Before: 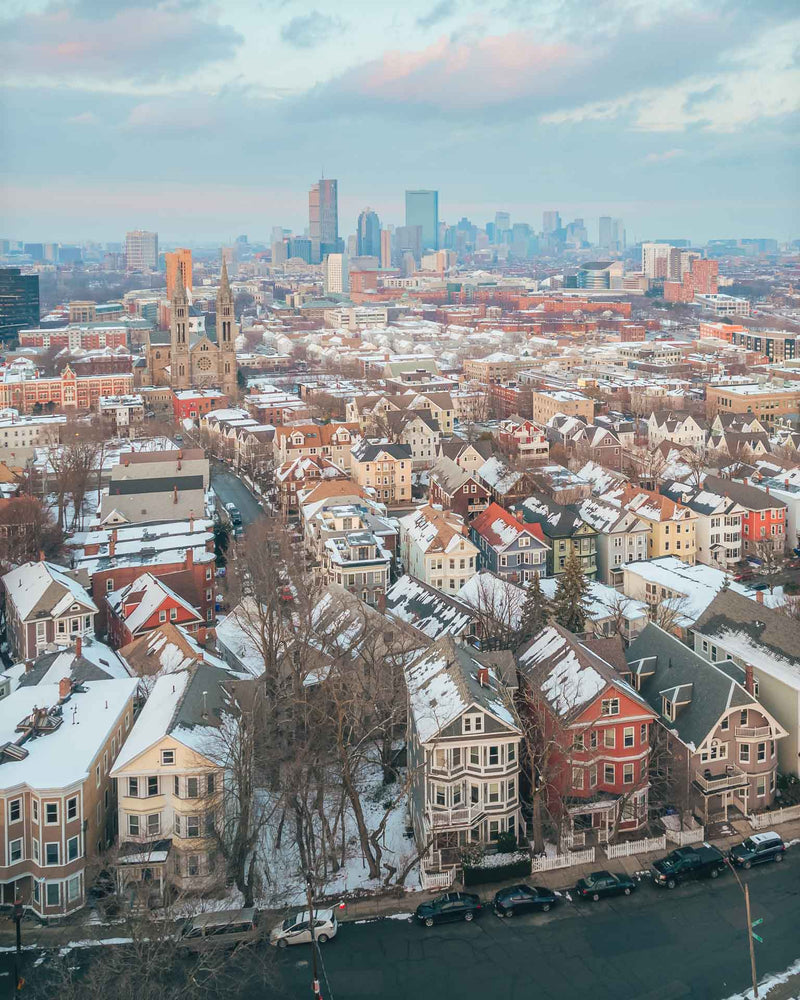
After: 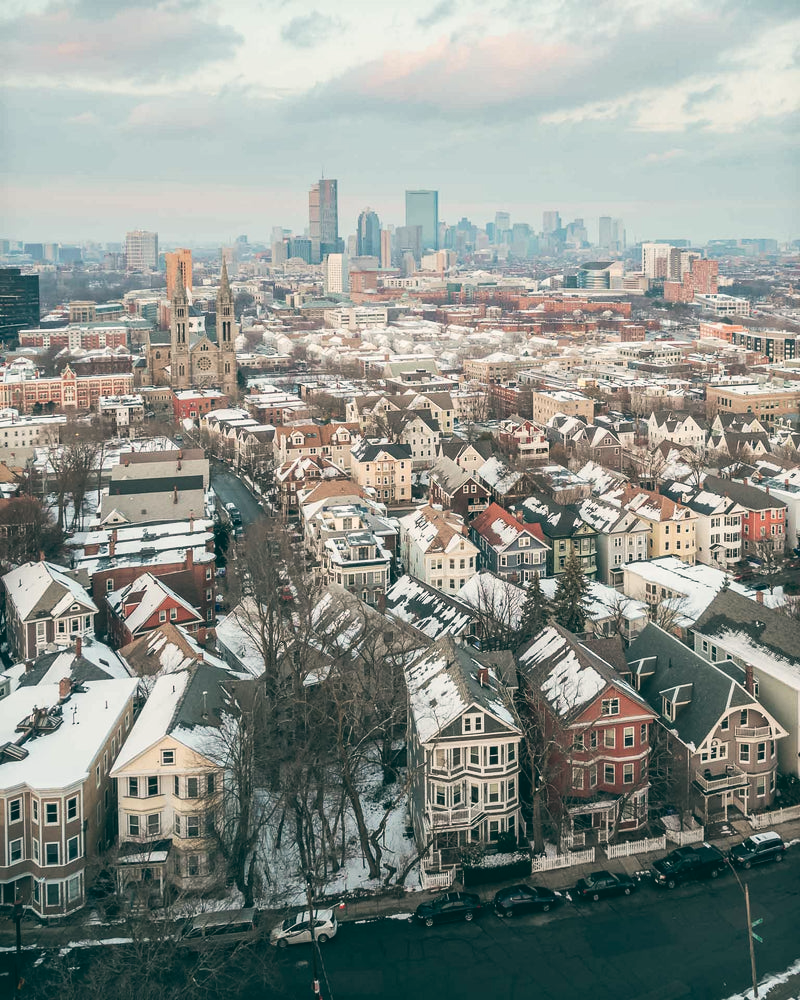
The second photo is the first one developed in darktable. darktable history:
color balance: lift [1.005, 0.99, 1.007, 1.01], gamma [1, 0.979, 1.011, 1.021], gain [0.923, 1.098, 1.025, 0.902], input saturation 90.45%, contrast 7.73%, output saturation 105.91%
contrast brightness saturation: contrast 0.1, saturation -0.36
tone curve: curves: ch0 [(0, 0) (0.003, 0.038) (0.011, 0.035) (0.025, 0.03) (0.044, 0.044) (0.069, 0.062) (0.1, 0.087) (0.136, 0.114) (0.177, 0.15) (0.224, 0.193) (0.277, 0.242) (0.335, 0.299) (0.399, 0.361) (0.468, 0.437) (0.543, 0.521) (0.623, 0.614) (0.709, 0.717) (0.801, 0.817) (0.898, 0.913) (1, 1)], preserve colors none
